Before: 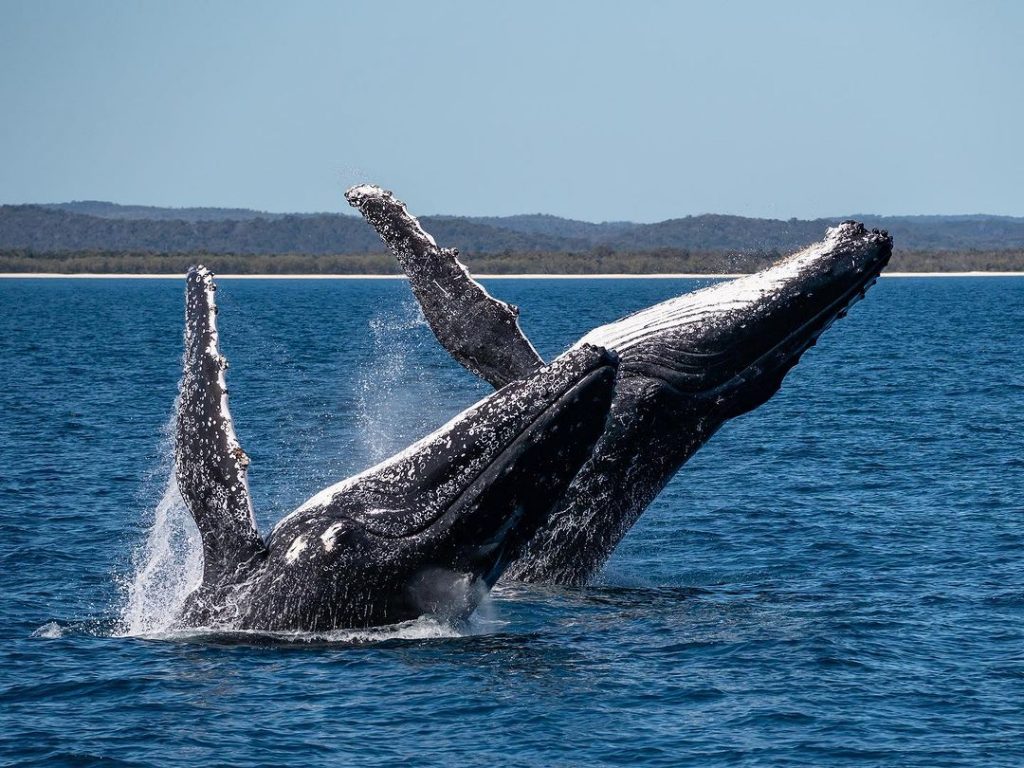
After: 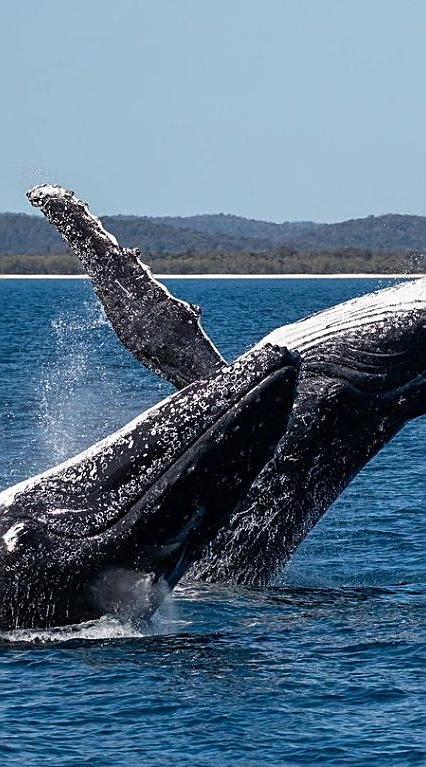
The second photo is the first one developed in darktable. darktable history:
crop: left 31.071%, right 27.317%
sharpen: on, module defaults
